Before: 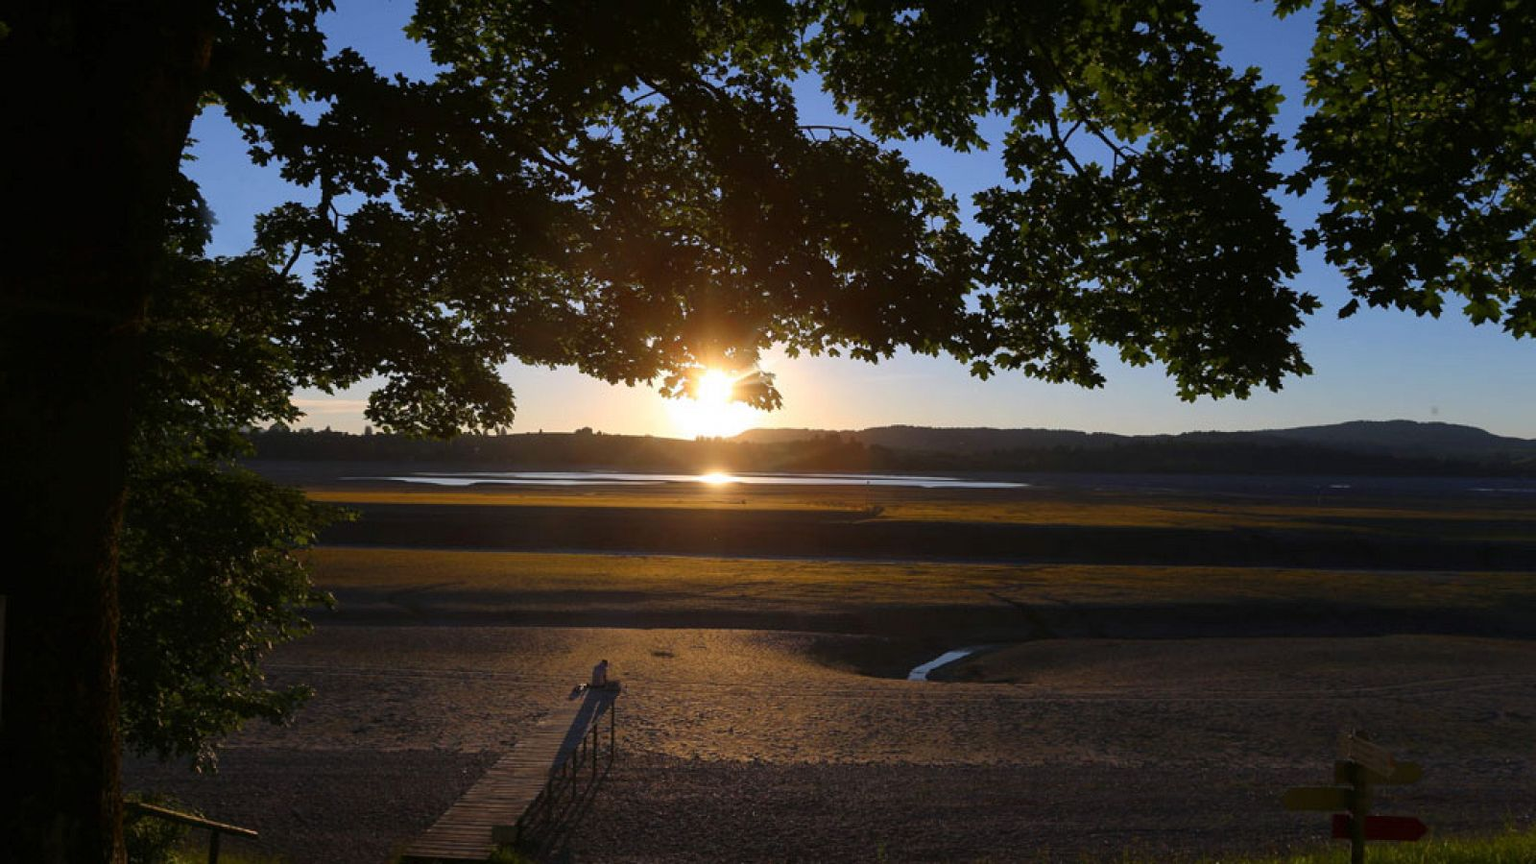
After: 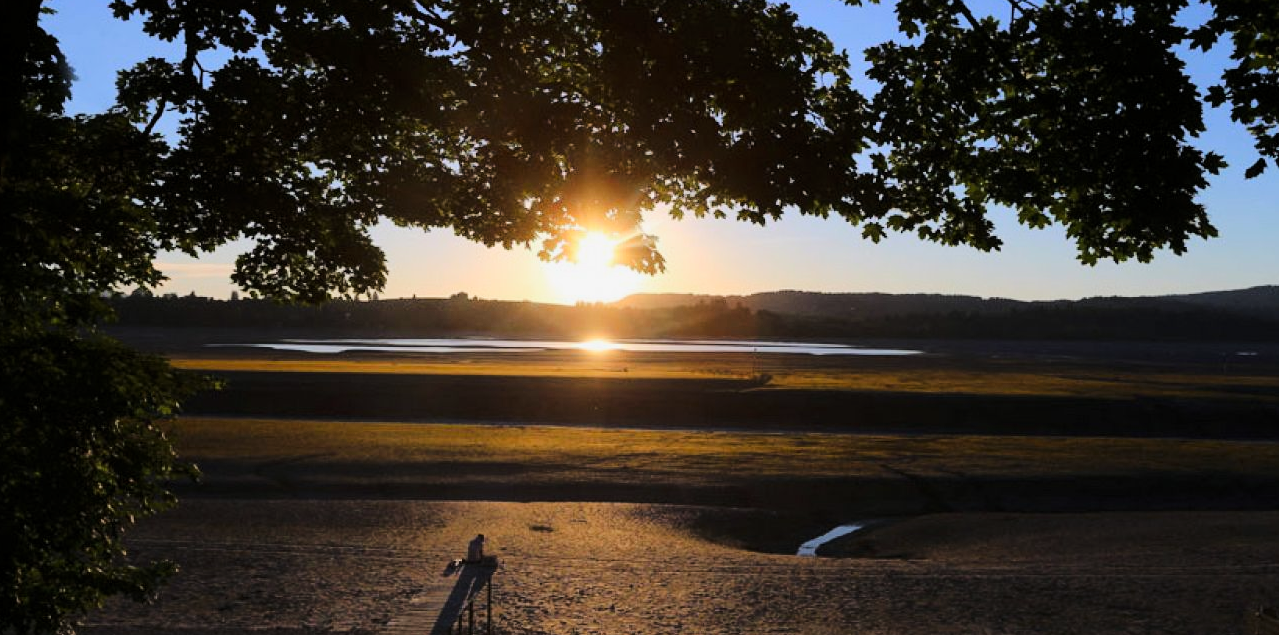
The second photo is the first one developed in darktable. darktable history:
tone curve: curves: ch0 [(0.014, 0) (0.13, 0.09) (0.227, 0.211) (0.33, 0.395) (0.494, 0.615) (0.662, 0.76) (0.795, 0.846) (1, 0.969)]; ch1 [(0, 0) (0.366, 0.367) (0.447, 0.416) (0.473, 0.484) (0.504, 0.502) (0.525, 0.518) (0.564, 0.601) (0.634, 0.66) (0.746, 0.804) (1, 1)]; ch2 [(0, 0) (0.333, 0.346) (0.375, 0.375) (0.424, 0.43) (0.476, 0.498) (0.496, 0.505) (0.517, 0.522) (0.548, 0.548) (0.579, 0.618) (0.651, 0.674) (0.688, 0.728) (1, 1)], color space Lab, linked channels, preserve colors none
crop: left 9.345%, top 17.011%, right 10.703%, bottom 12.323%
